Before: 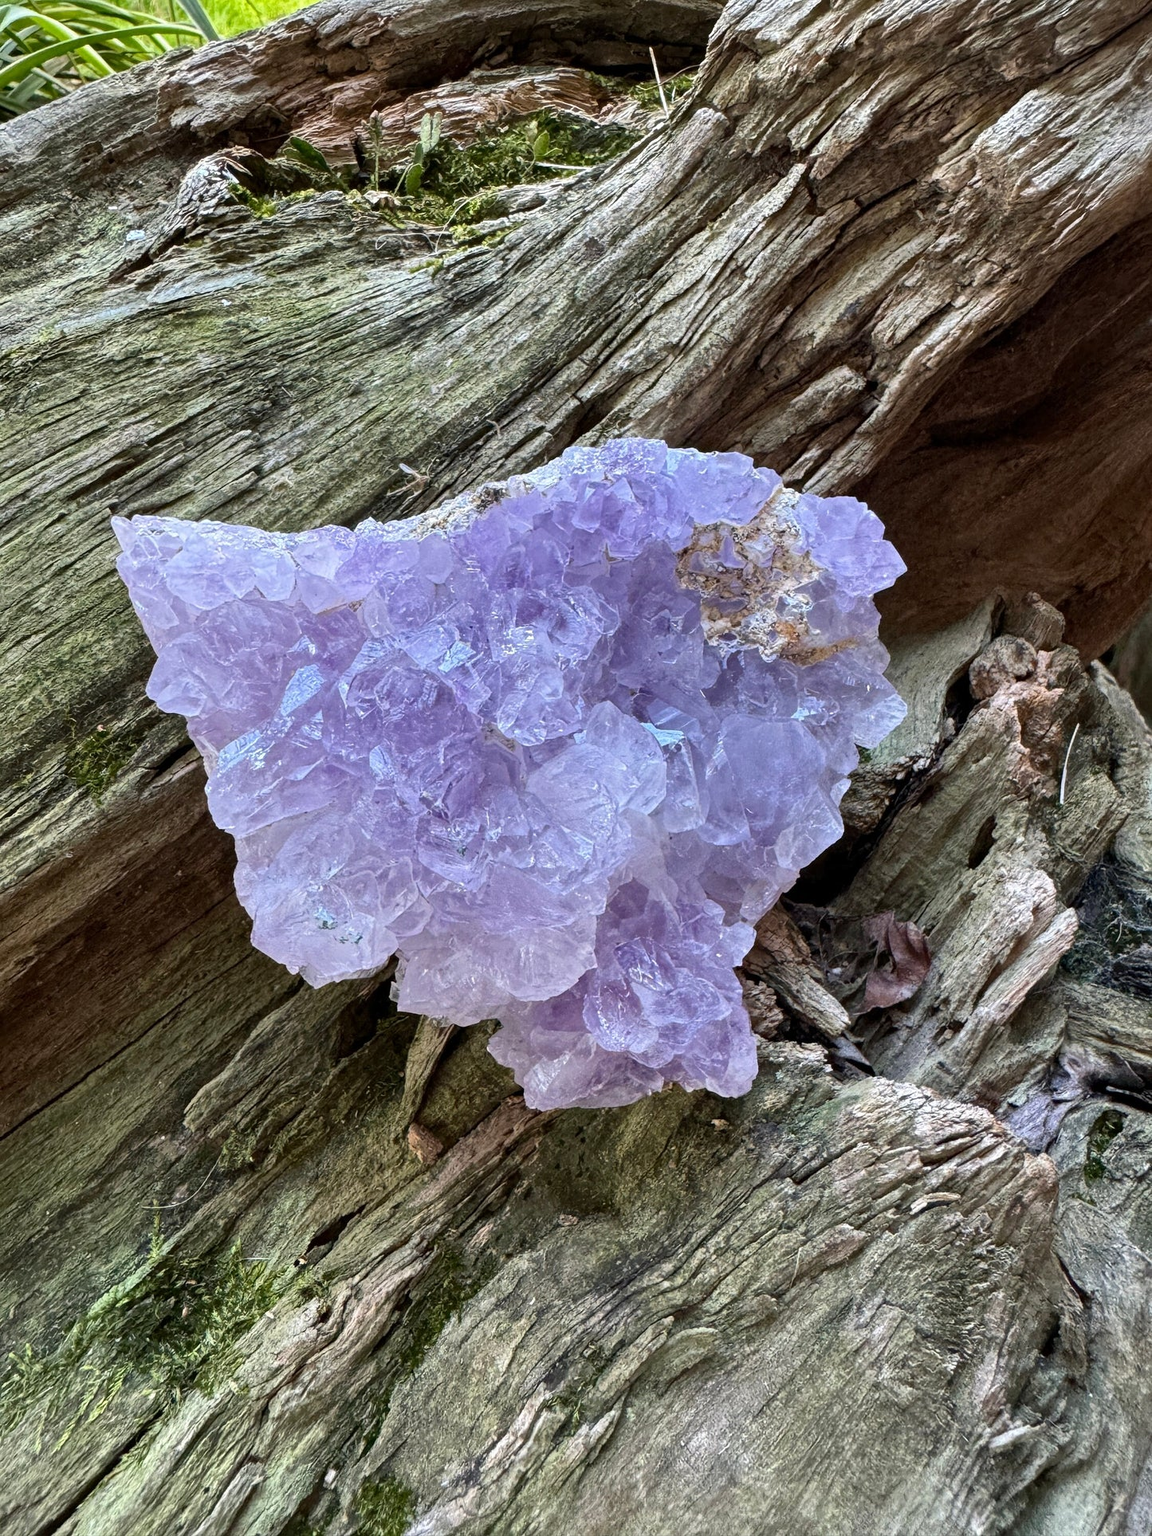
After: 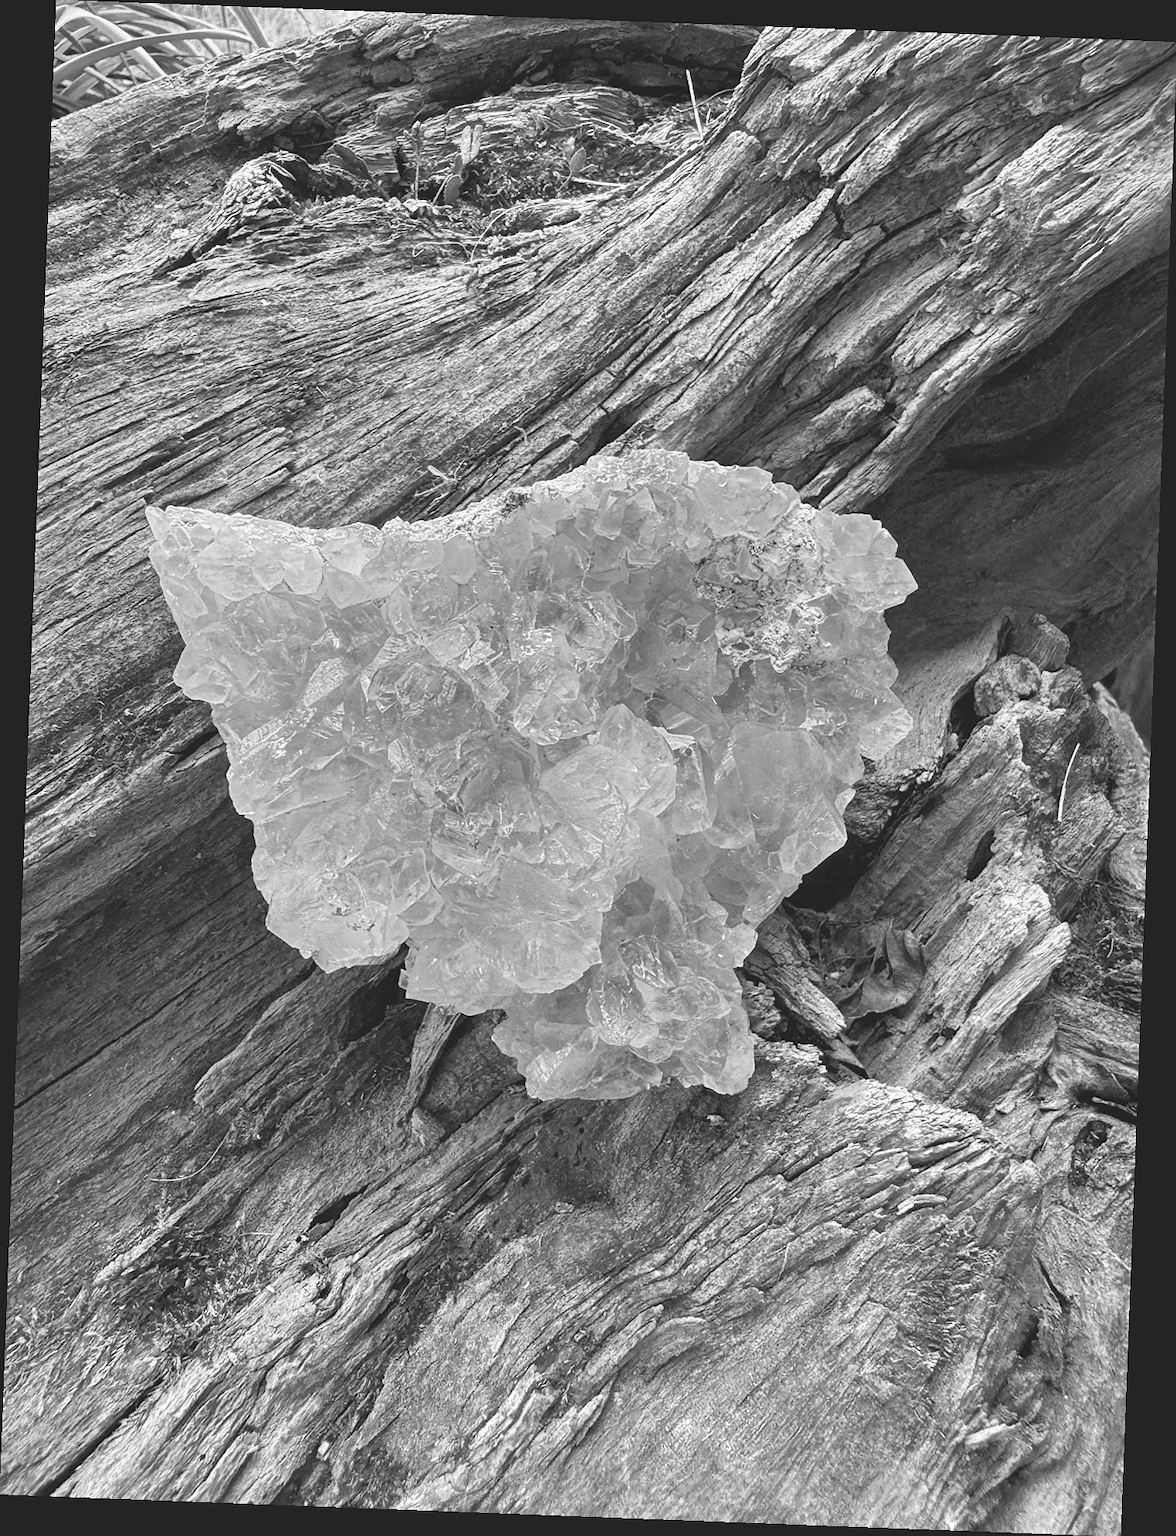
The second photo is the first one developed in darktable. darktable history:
sharpen: radius 1.559, amount 0.373, threshold 1.271
exposure: black level correction 0, exposure 0.7 EV, compensate exposure bias true, compensate highlight preservation false
rotate and perspective: rotation 2.17°, automatic cropping off
tone equalizer: on, module defaults
levels: levels [0, 0.499, 1]
color correction: highlights a* 17.88, highlights b* 18.79
contrast brightness saturation: contrast -0.28
monochrome: on, module defaults
